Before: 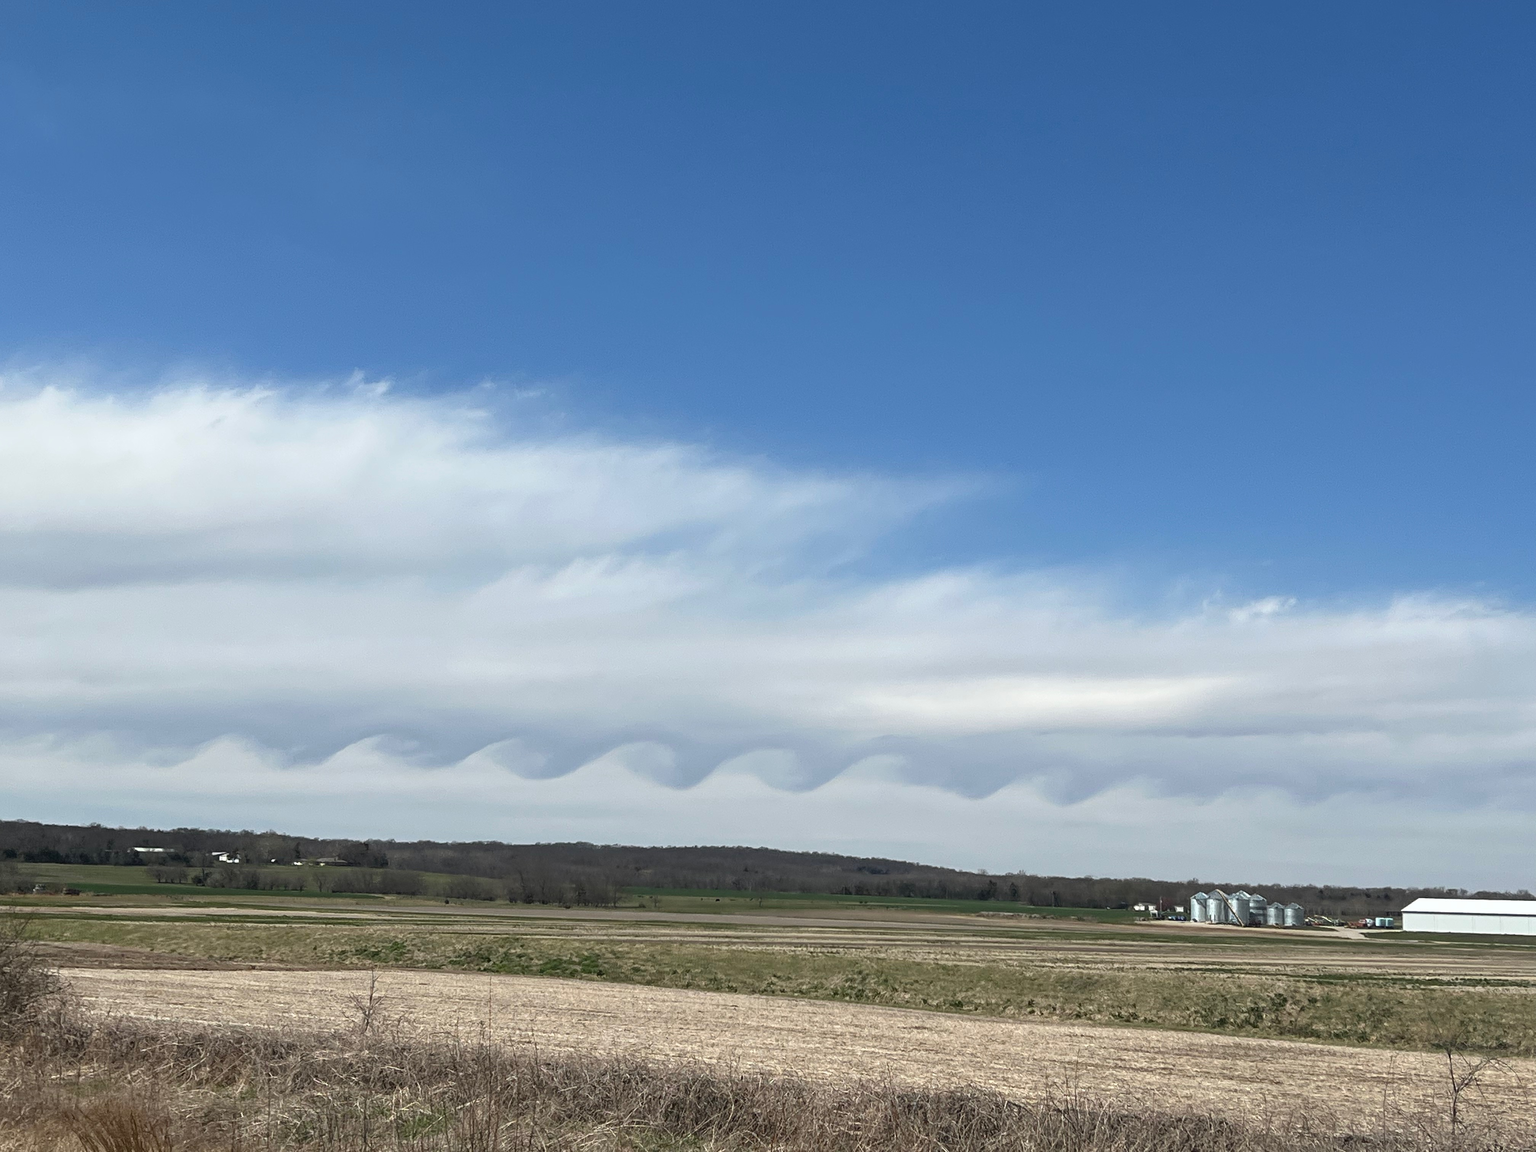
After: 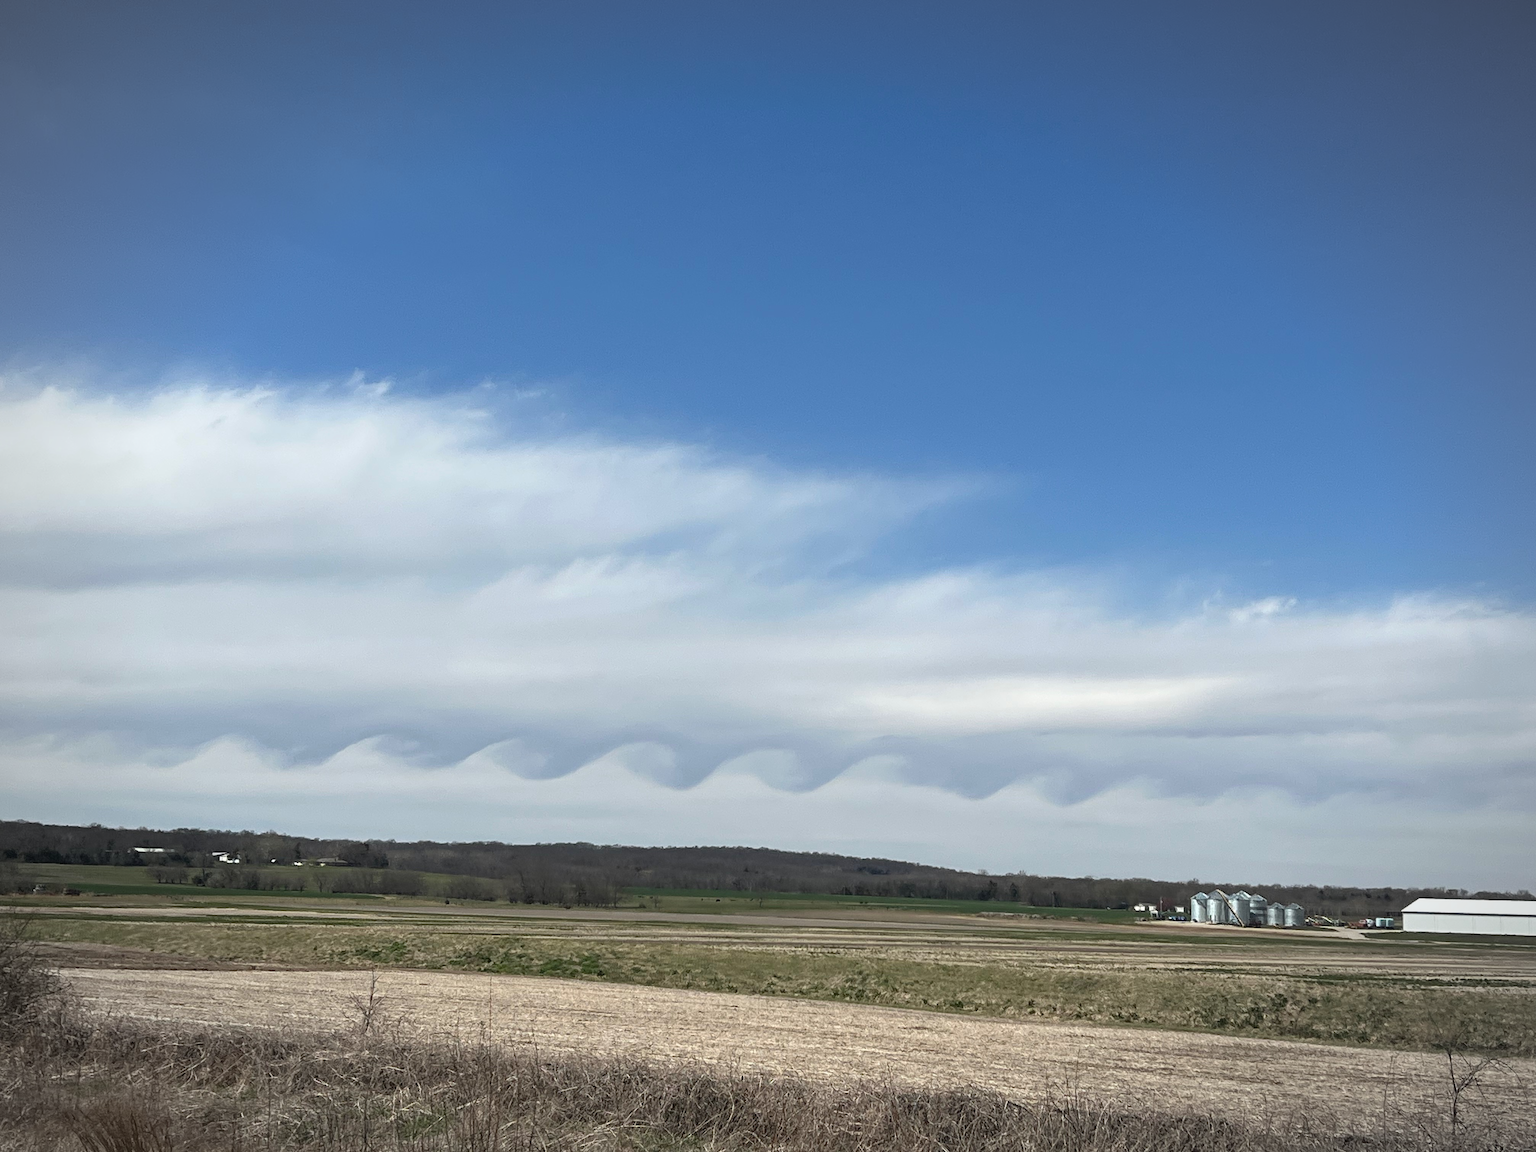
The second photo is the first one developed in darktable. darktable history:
vignetting: fall-off start 80.95%, fall-off radius 61.84%, automatic ratio true, width/height ratio 1.421
